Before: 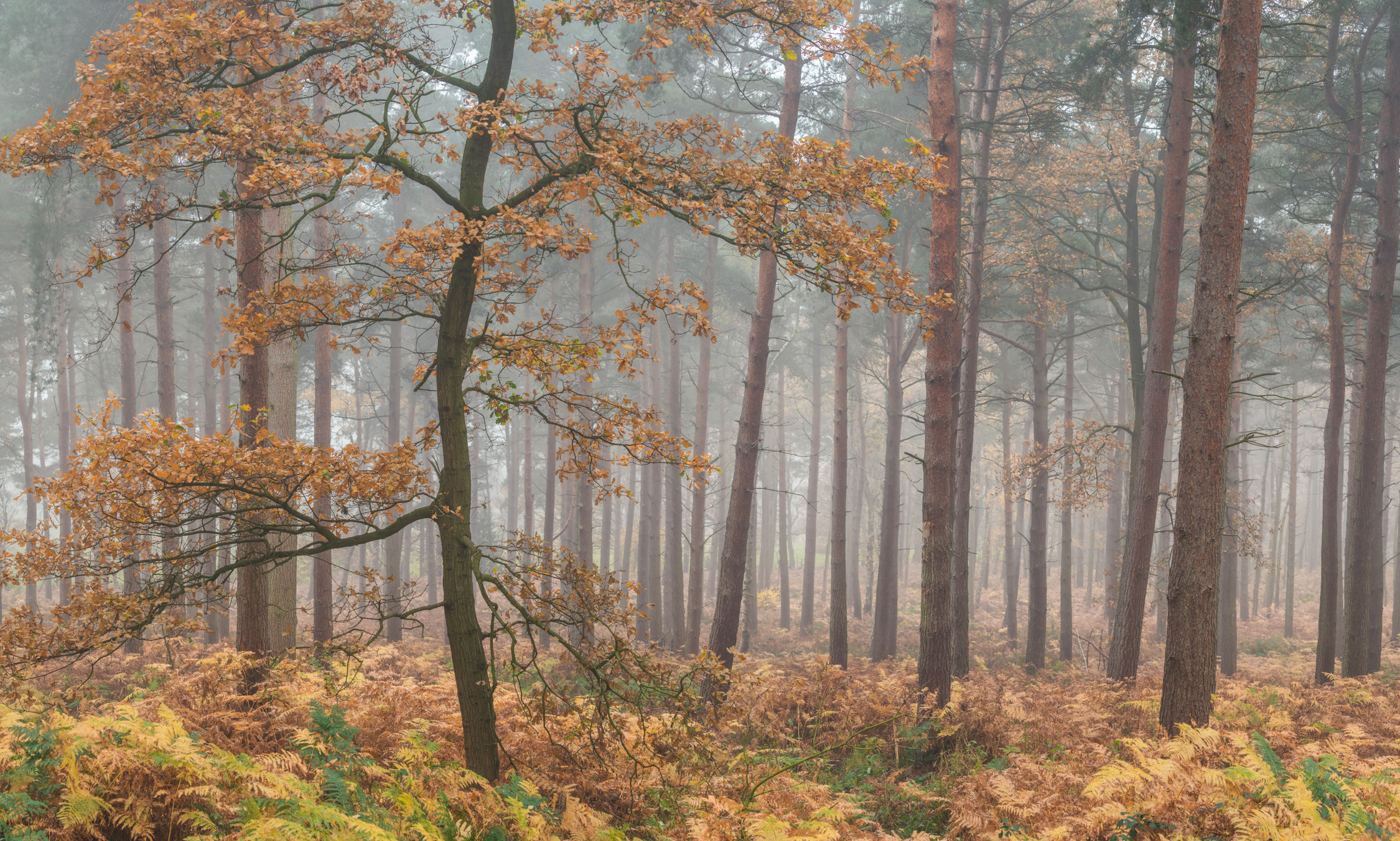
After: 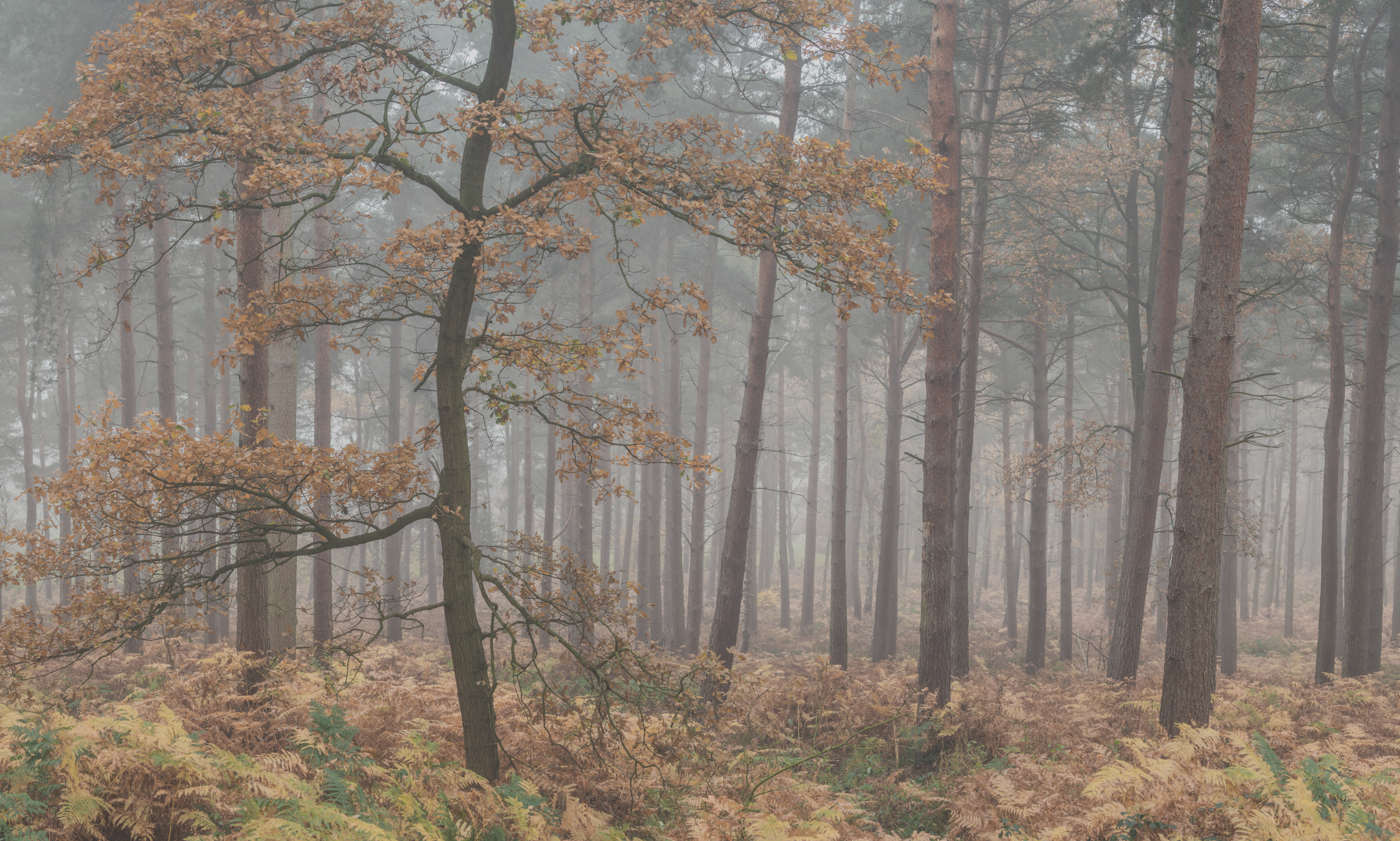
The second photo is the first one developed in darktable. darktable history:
contrast brightness saturation: contrast -0.263, saturation -0.439
